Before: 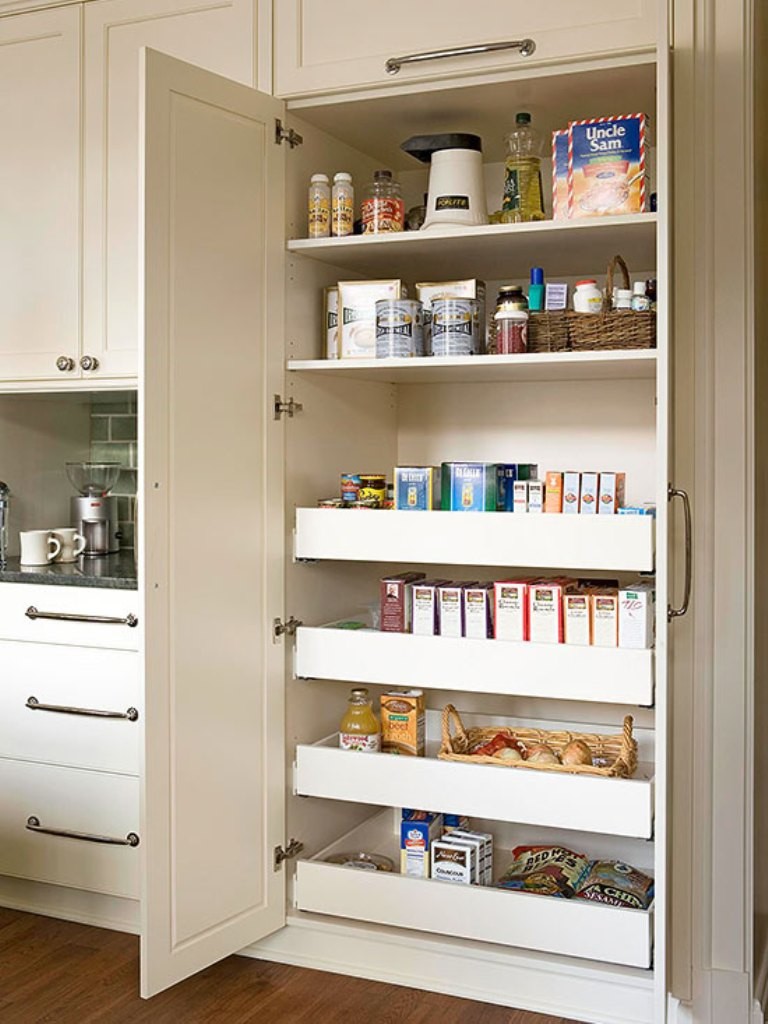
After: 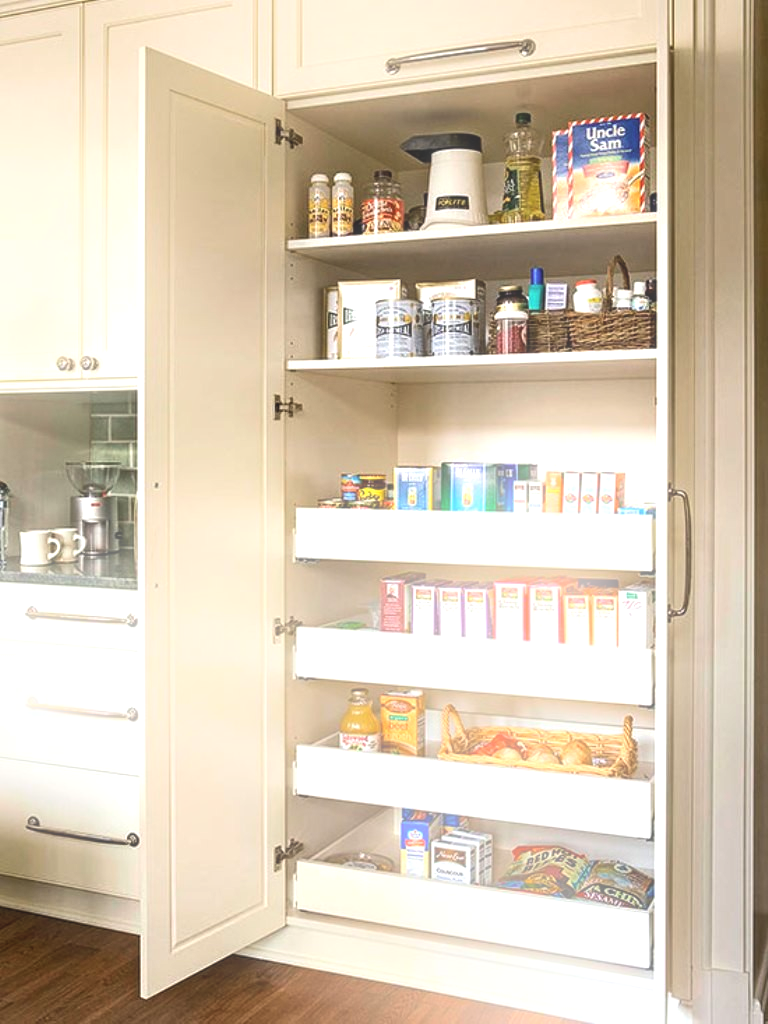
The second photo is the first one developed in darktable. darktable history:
local contrast: on, module defaults
tone equalizer: -8 EV -0.75 EV, -7 EV -0.7 EV, -6 EV -0.6 EV, -5 EV -0.4 EV, -3 EV 0.4 EV, -2 EV 0.6 EV, -1 EV 0.7 EV, +0 EV 0.75 EV, edges refinement/feathering 500, mask exposure compensation -1.57 EV, preserve details no
rotate and perspective: automatic cropping original format, crop left 0, crop top 0
bloom: size 15%, threshold 97%, strength 7%
